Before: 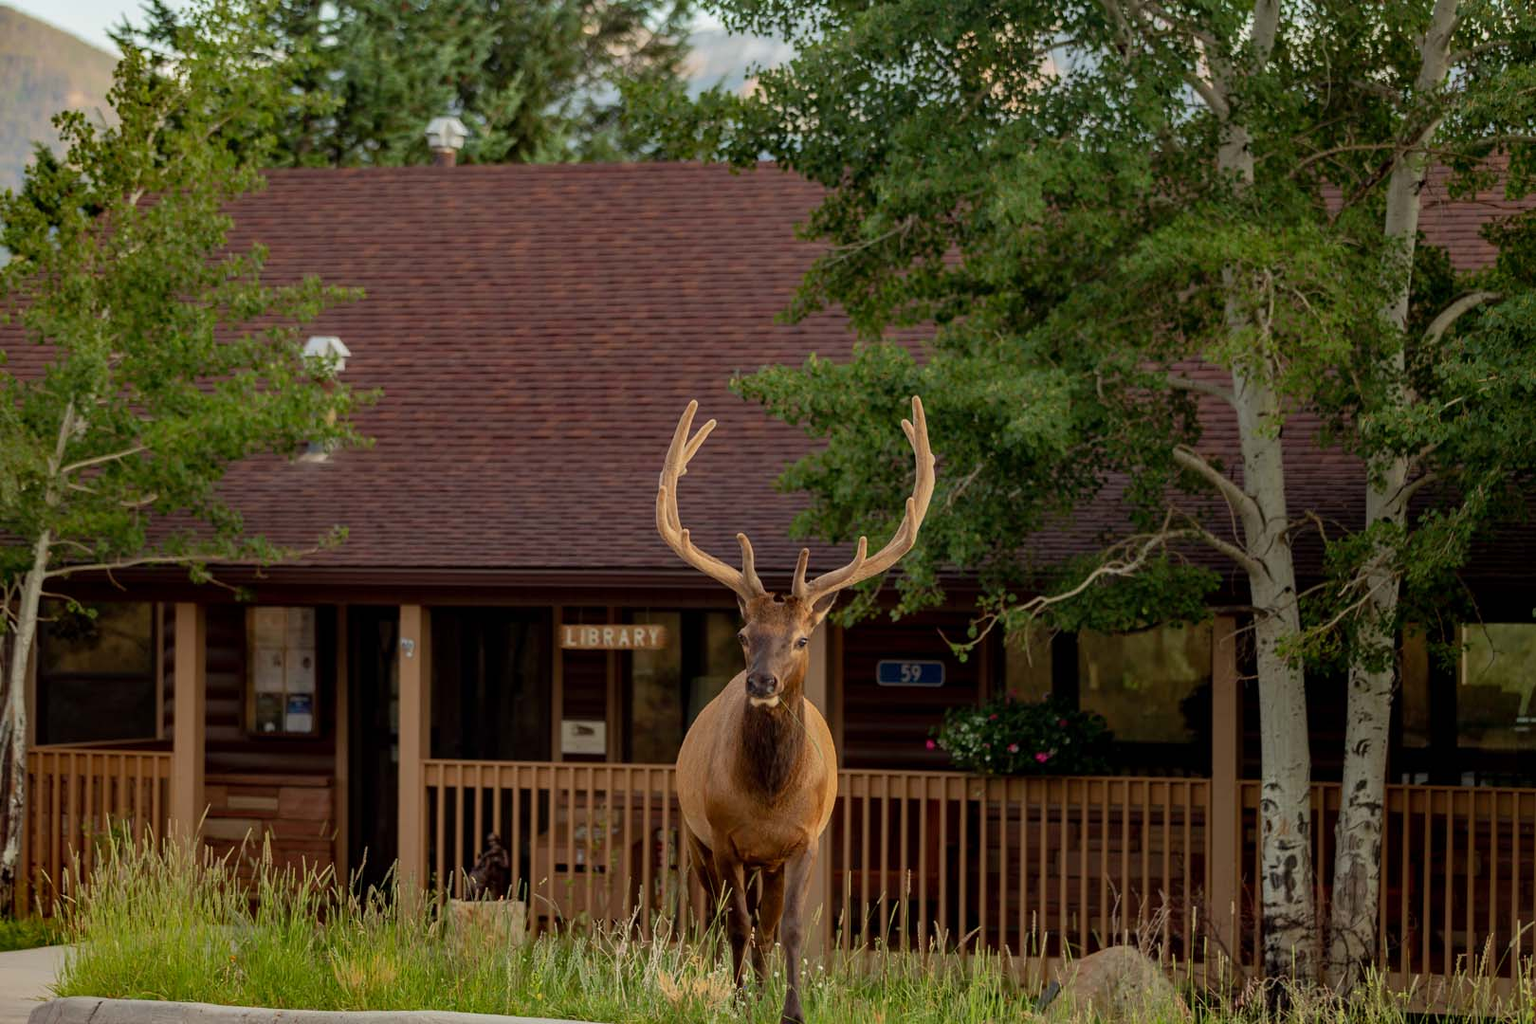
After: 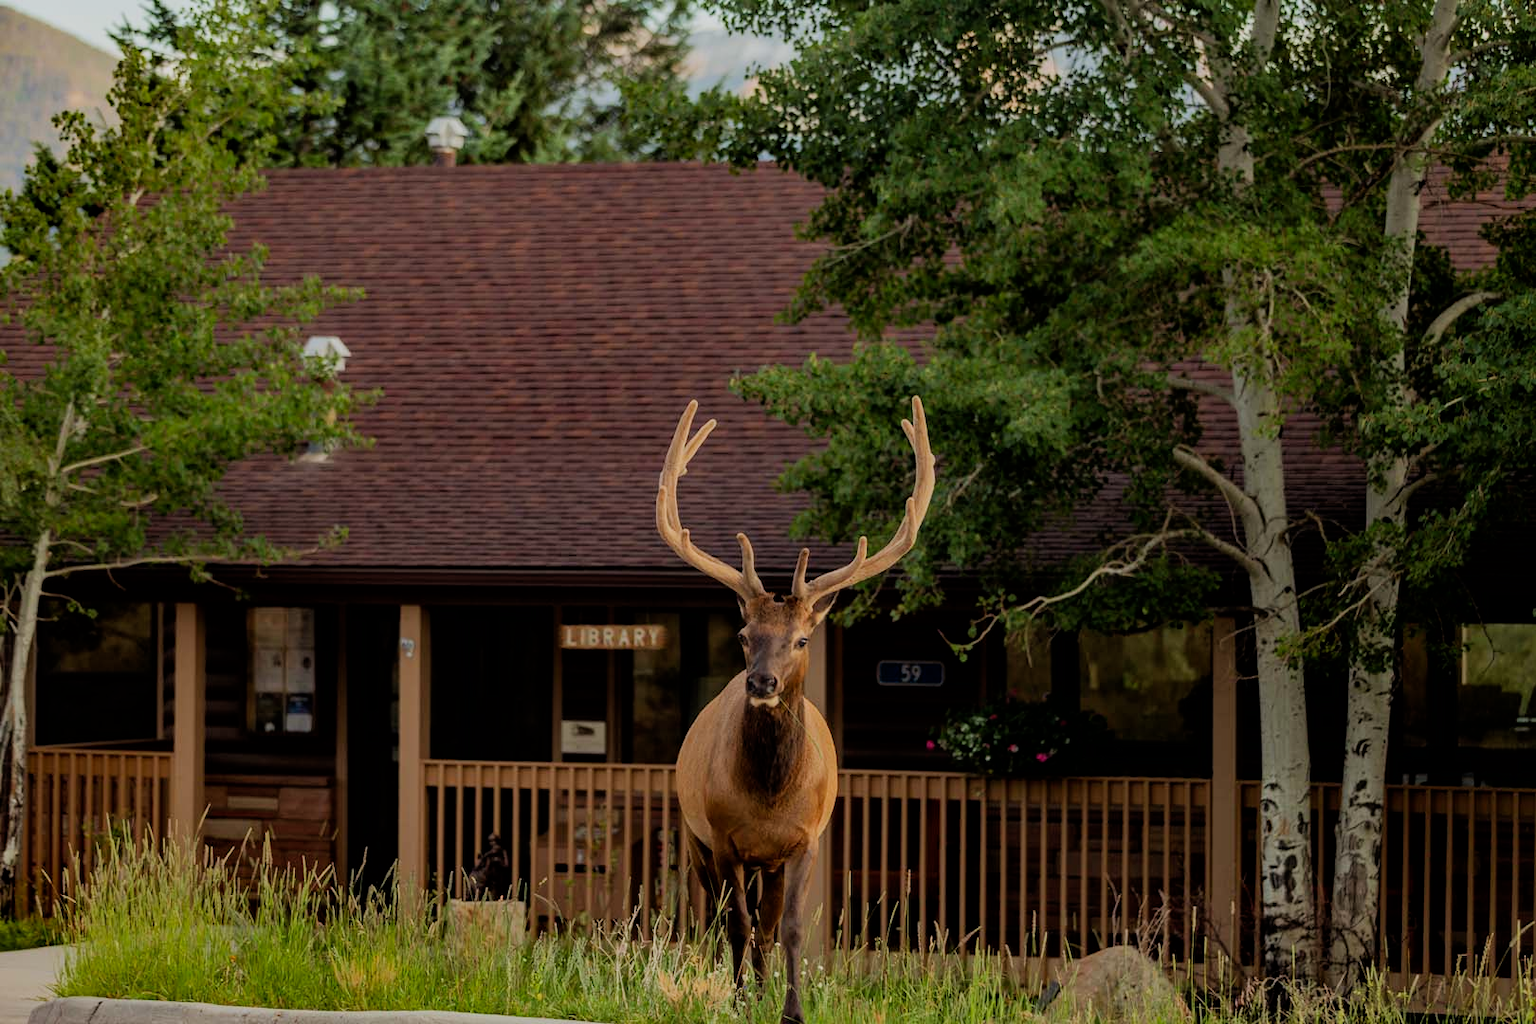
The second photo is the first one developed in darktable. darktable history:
filmic rgb: black relative exposure -7.65 EV, white relative exposure 4.56 EV, hardness 3.61
color balance: contrast 10%
